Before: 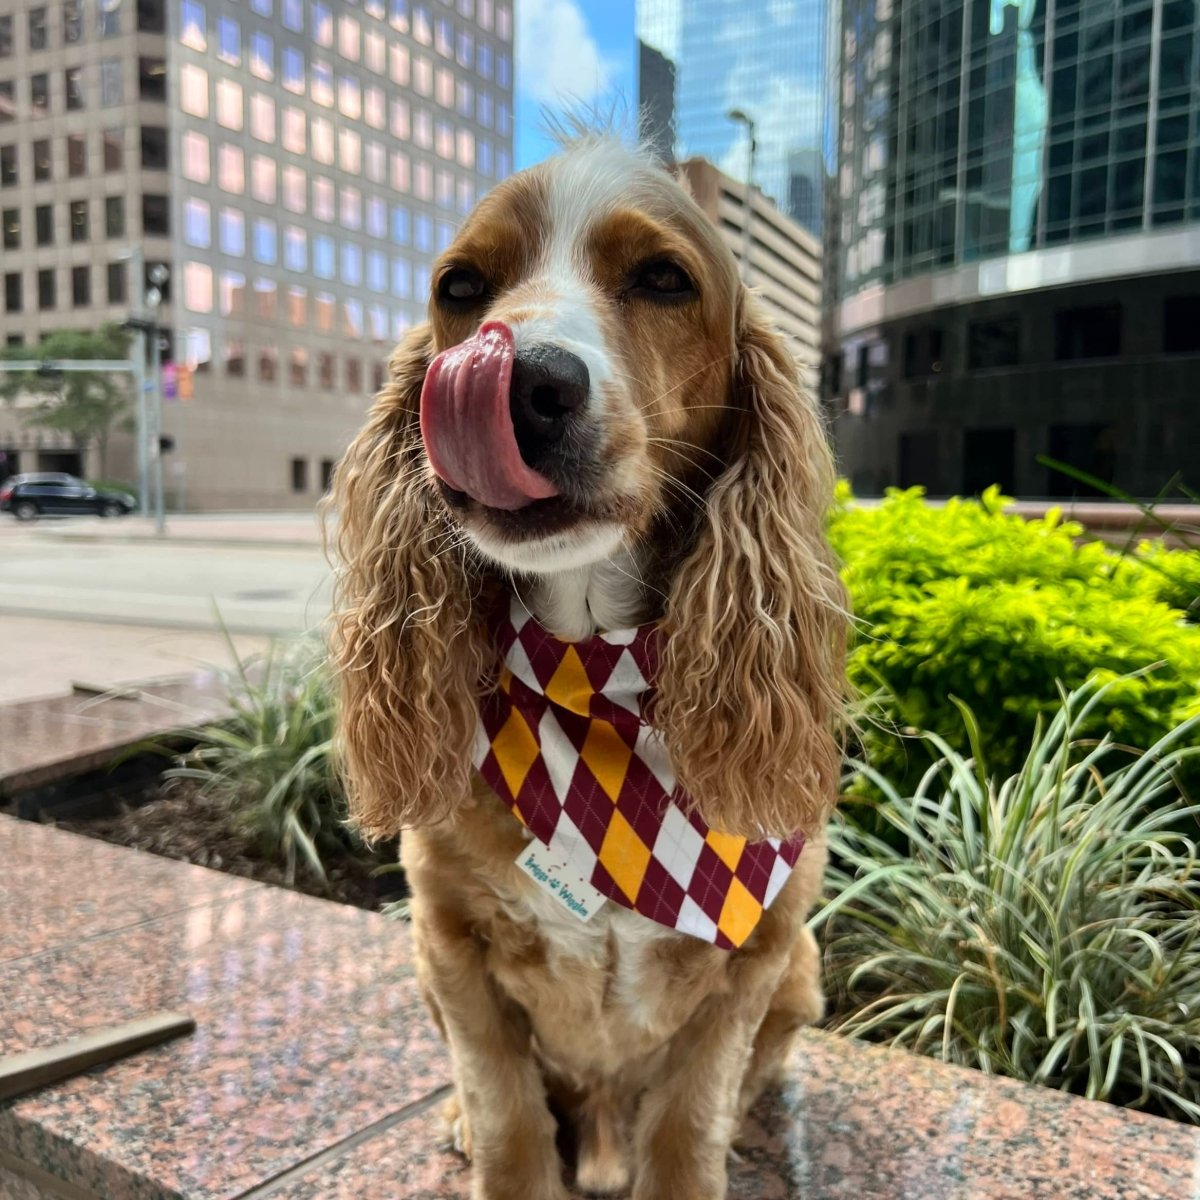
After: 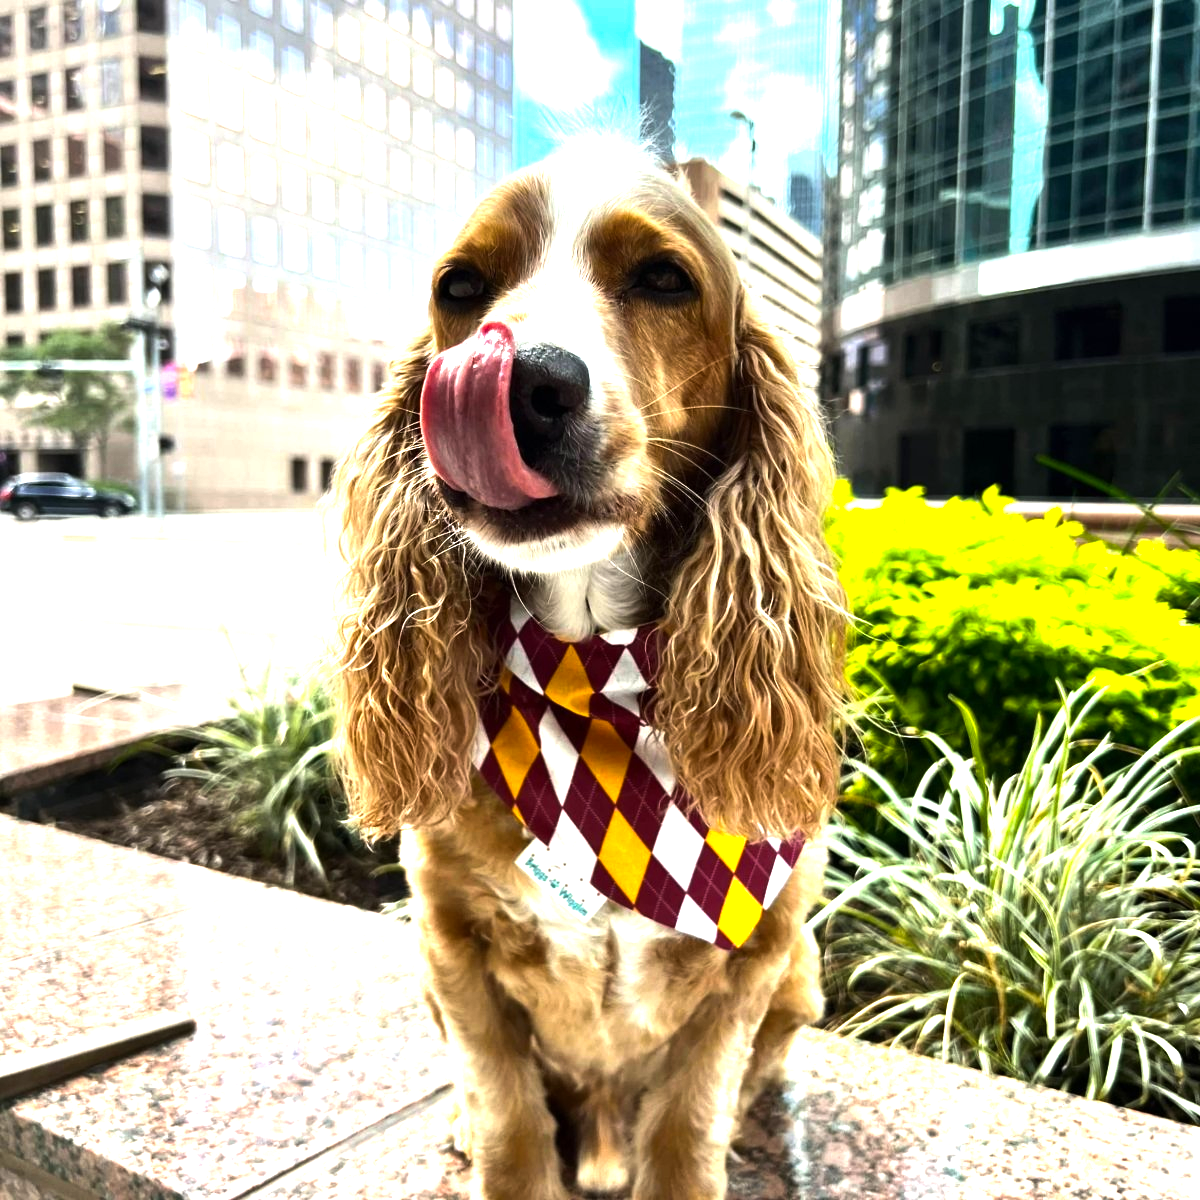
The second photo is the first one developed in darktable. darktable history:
exposure: exposure 0.249 EV, compensate highlight preservation false
color balance rgb: linear chroma grading › global chroma 8.666%, perceptual saturation grading › global saturation 0.259%, perceptual brilliance grading › highlights 47.298%, perceptual brilliance grading › mid-tones 21.77%, perceptual brilliance grading › shadows -6.308%, global vibrance 14.415%
